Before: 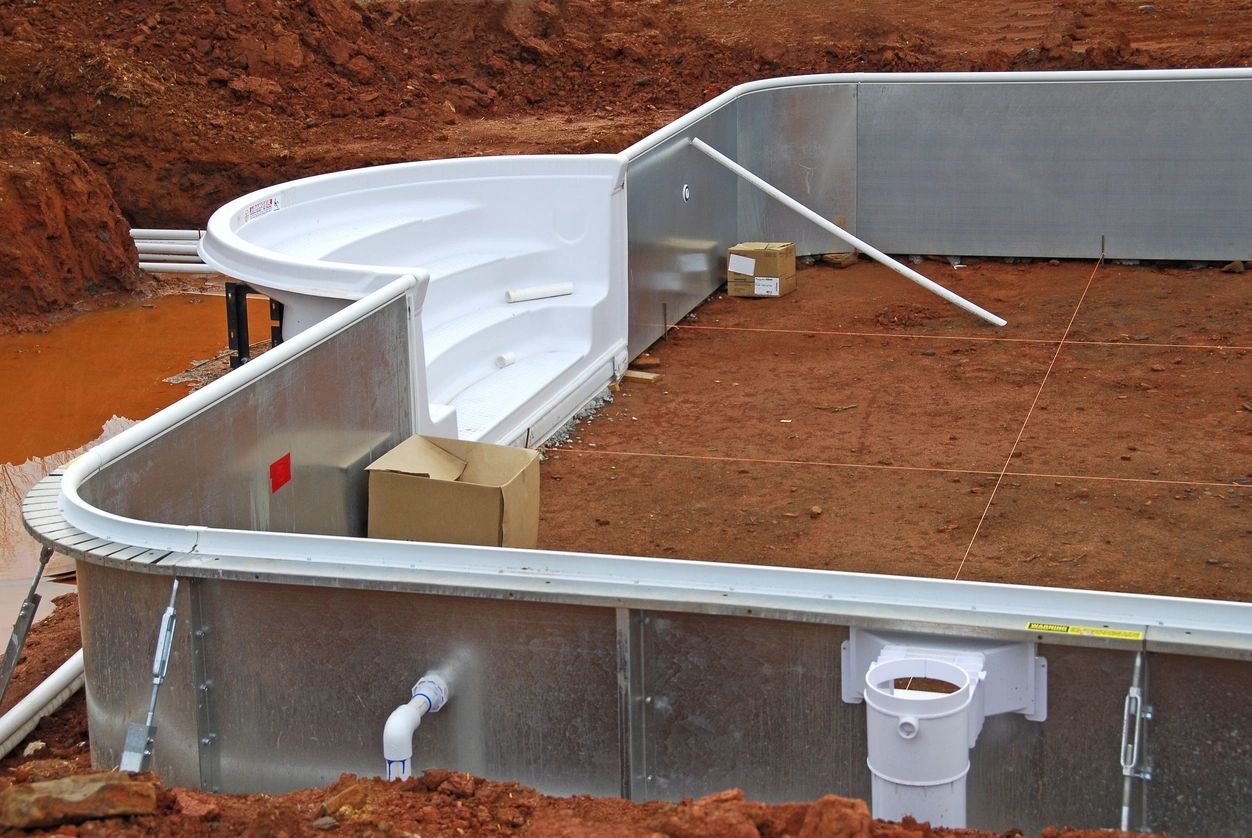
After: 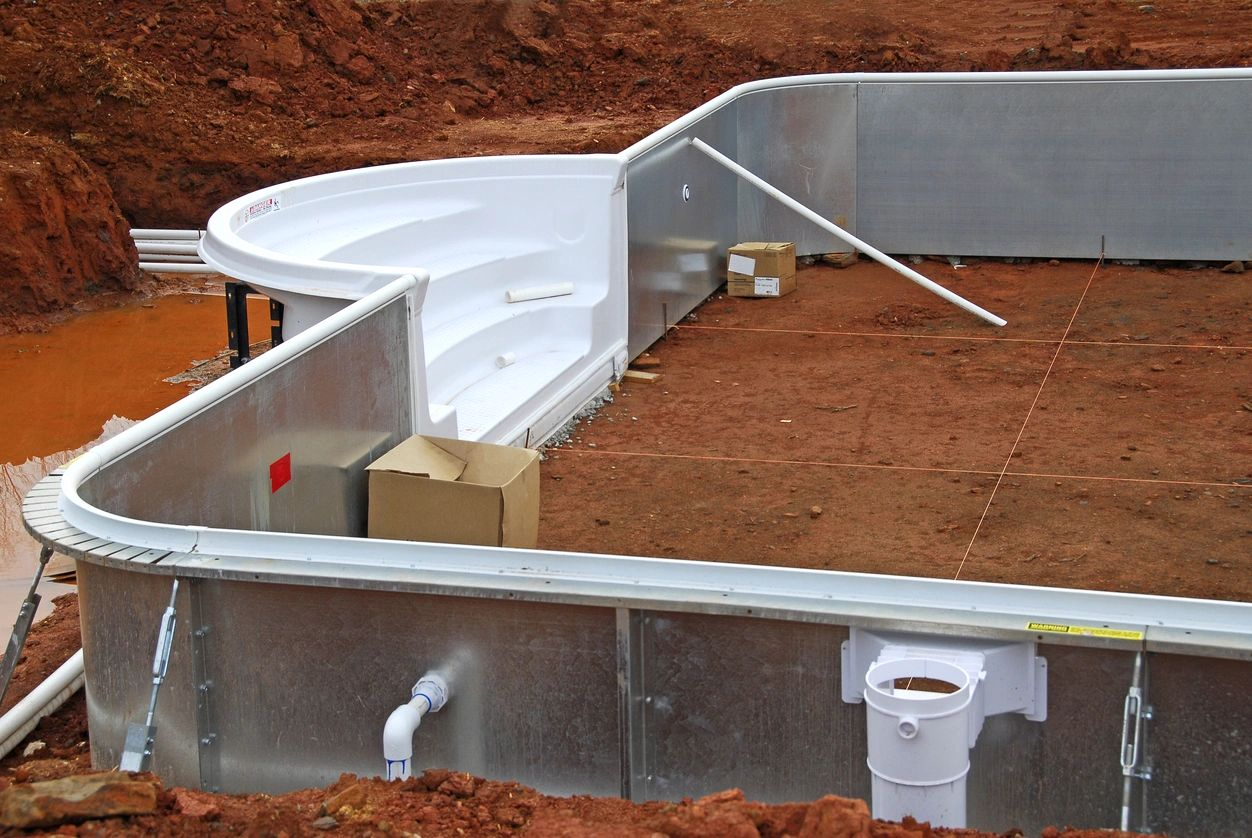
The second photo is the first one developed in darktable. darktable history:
shadows and highlights: shadows -30.07, highlights 29.82
